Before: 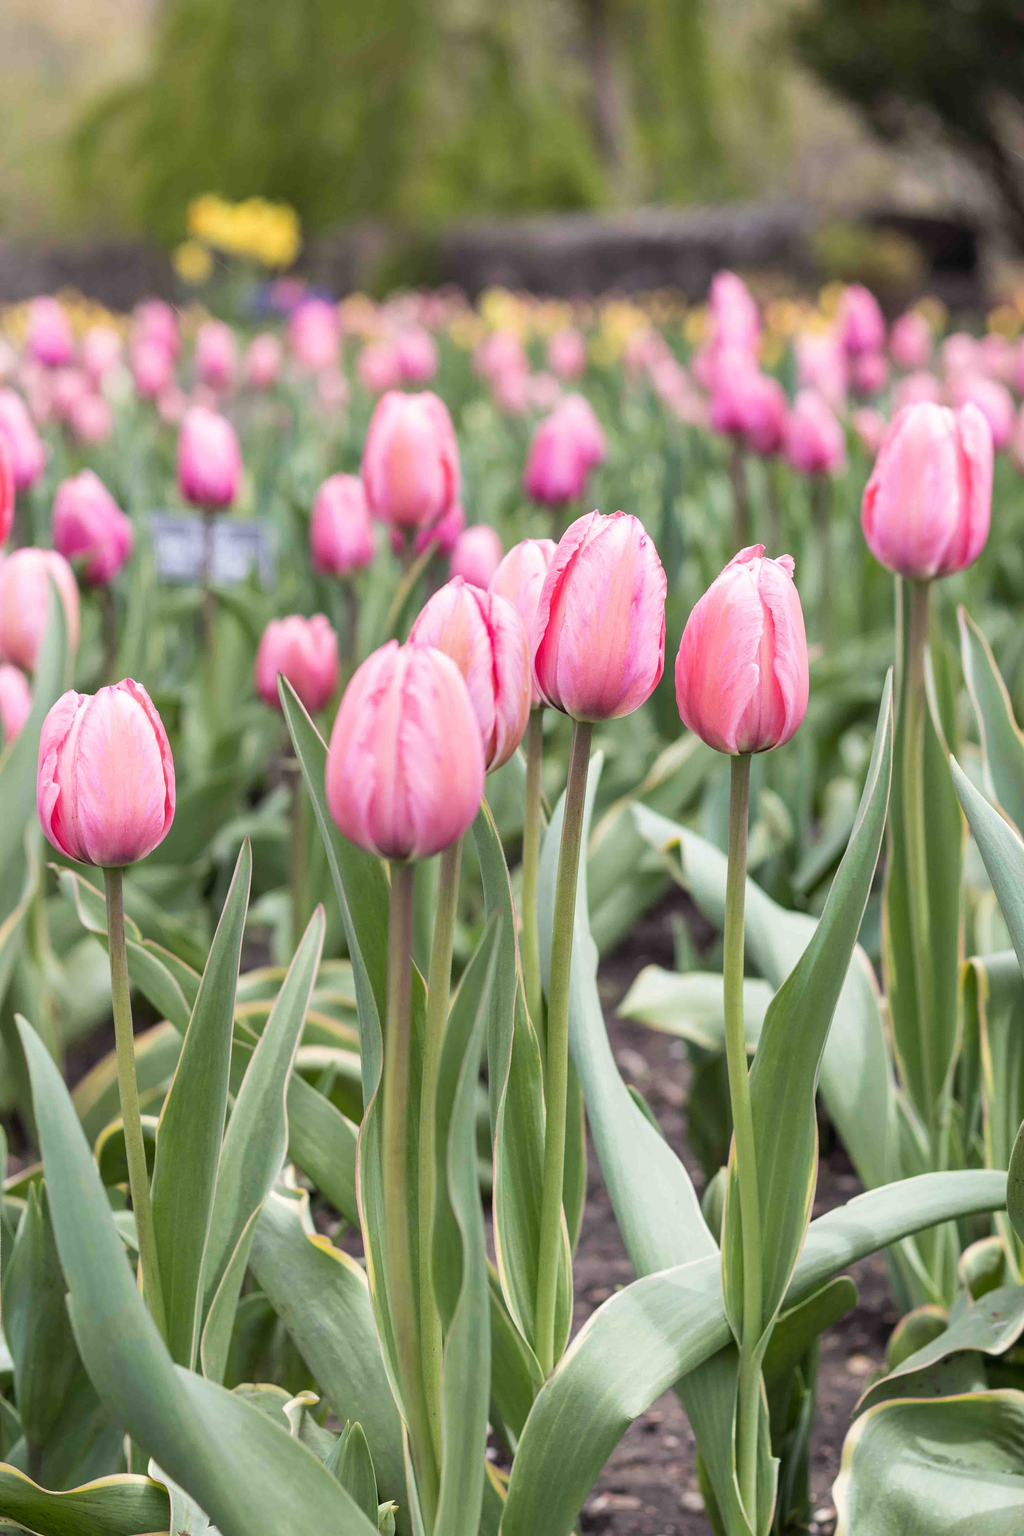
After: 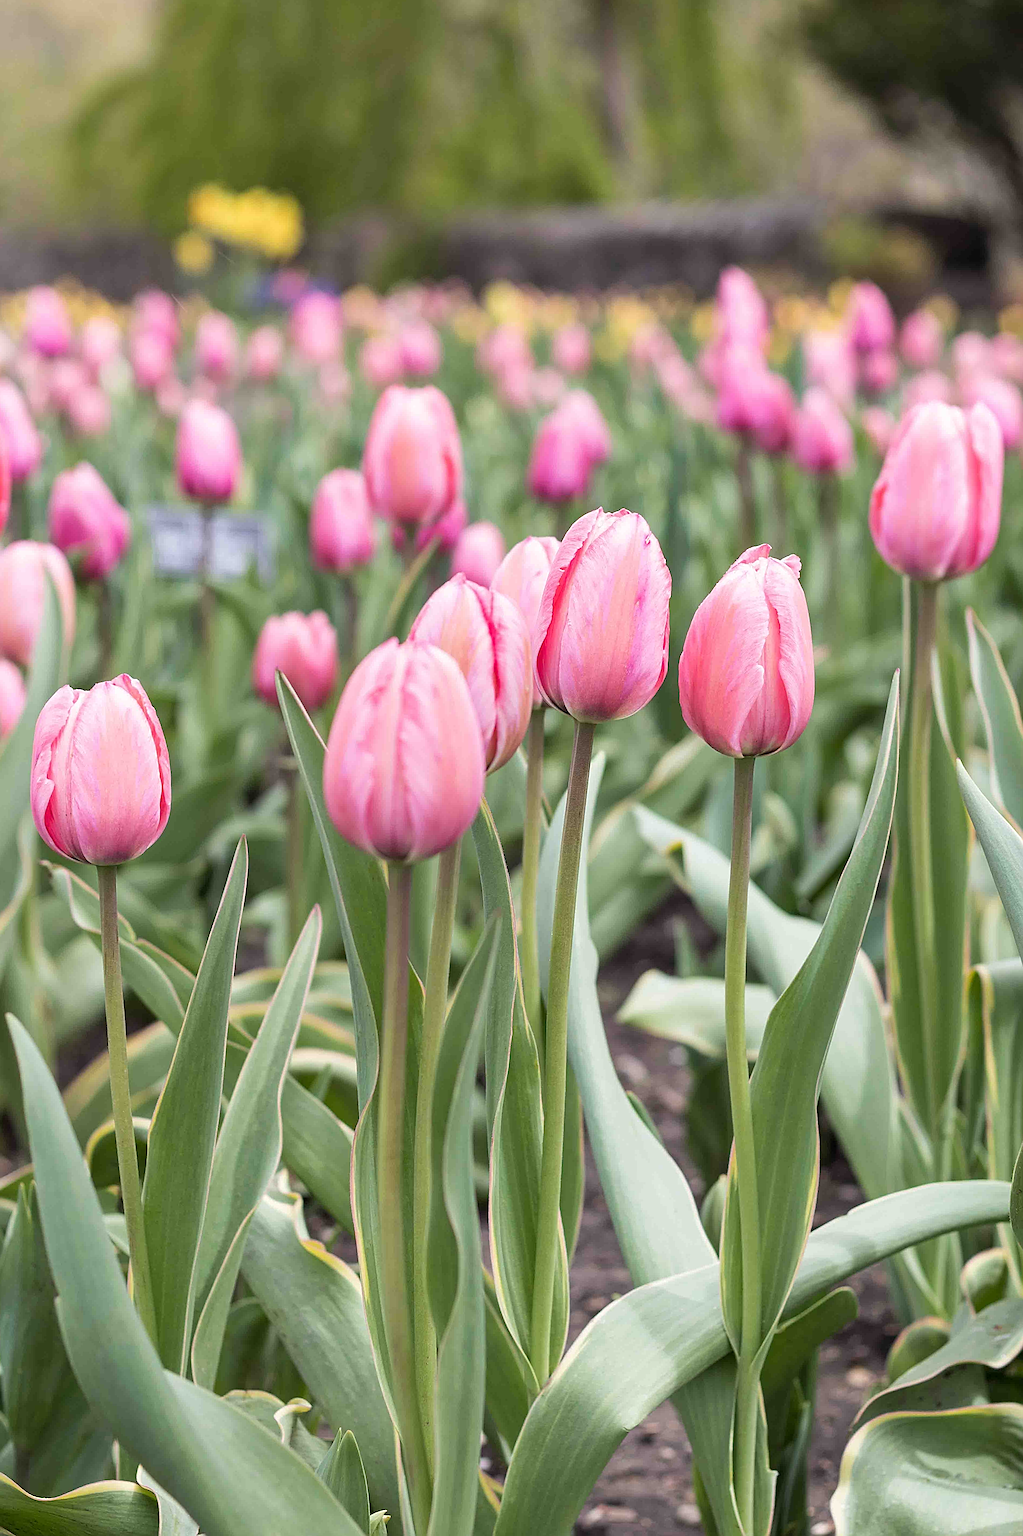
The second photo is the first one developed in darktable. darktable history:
sharpen: radius 3.694, amount 0.921
crop and rotate: angle -0.536°
